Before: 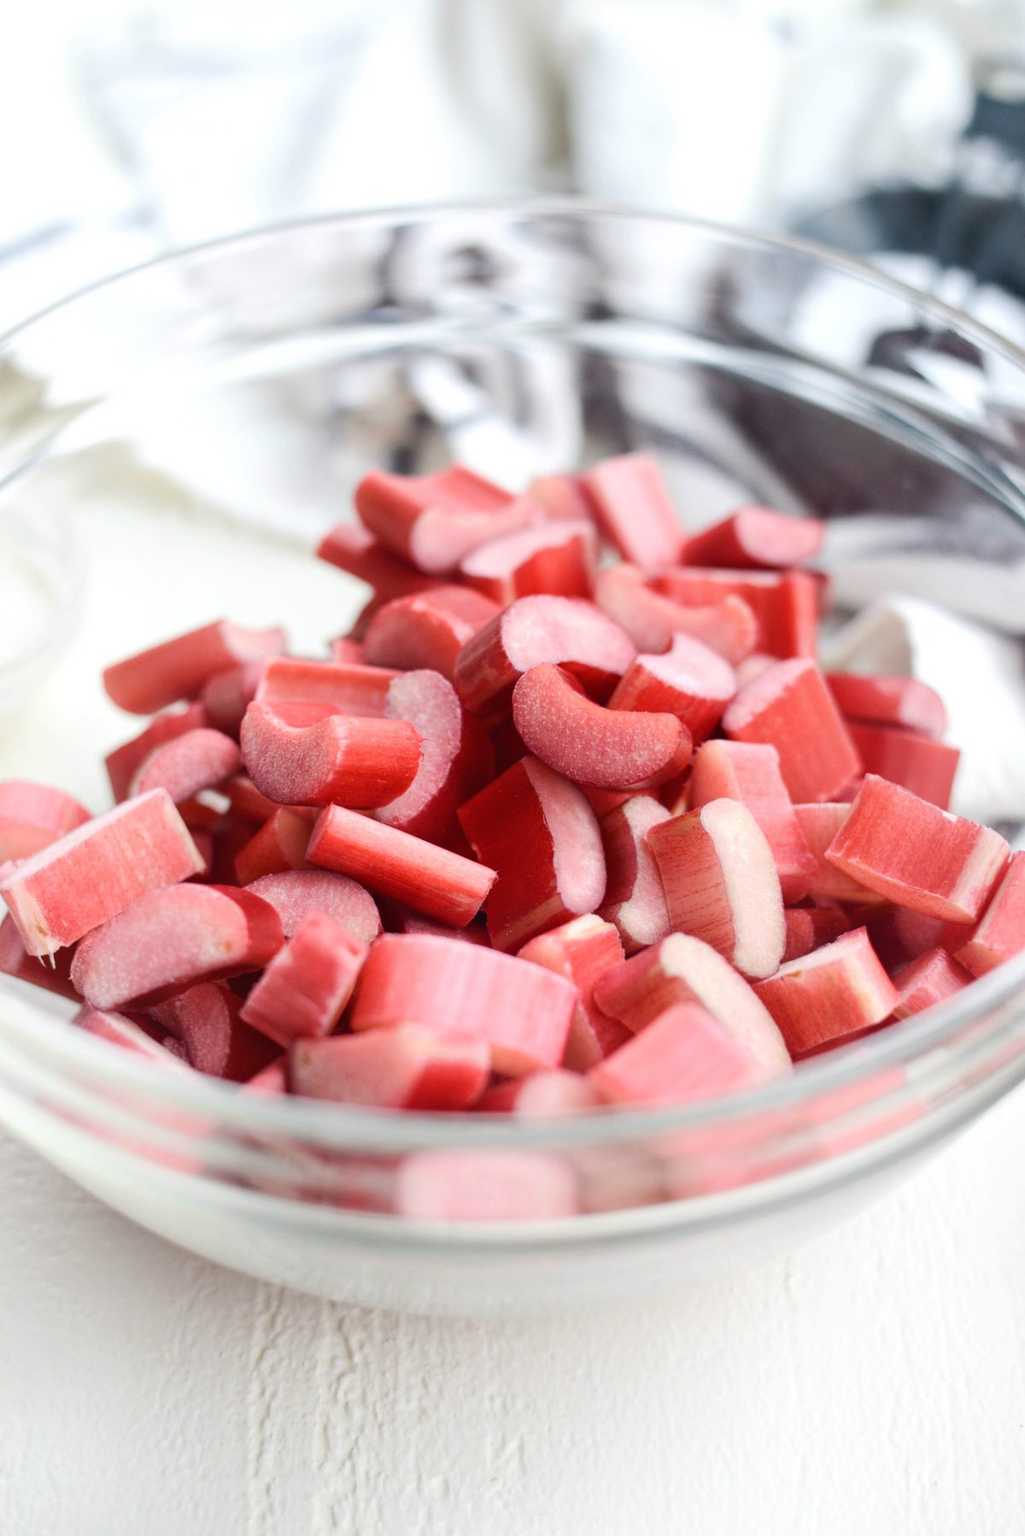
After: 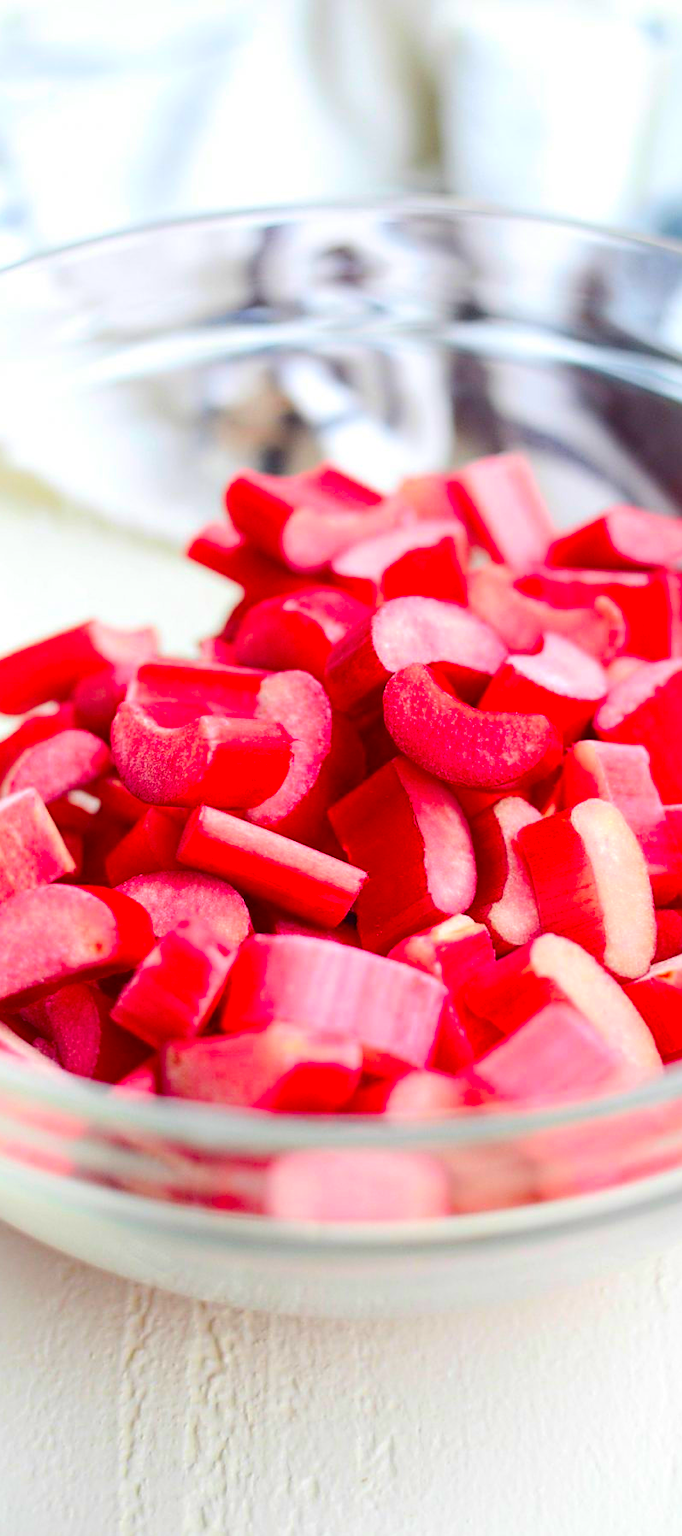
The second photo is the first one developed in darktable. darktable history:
color correction: saturation 2.15
crop and rotate: left 12.673%, right 20.66%
sharpen: on, module defaults
